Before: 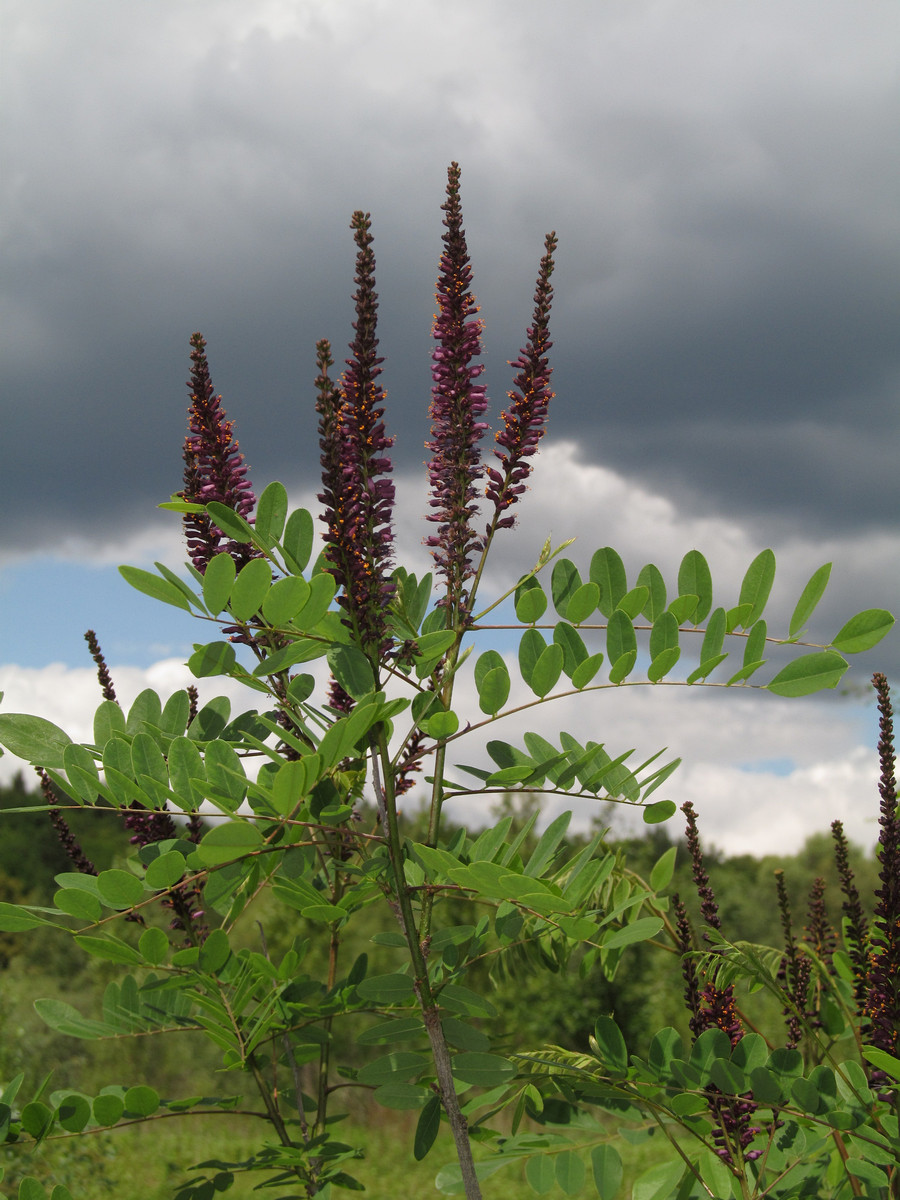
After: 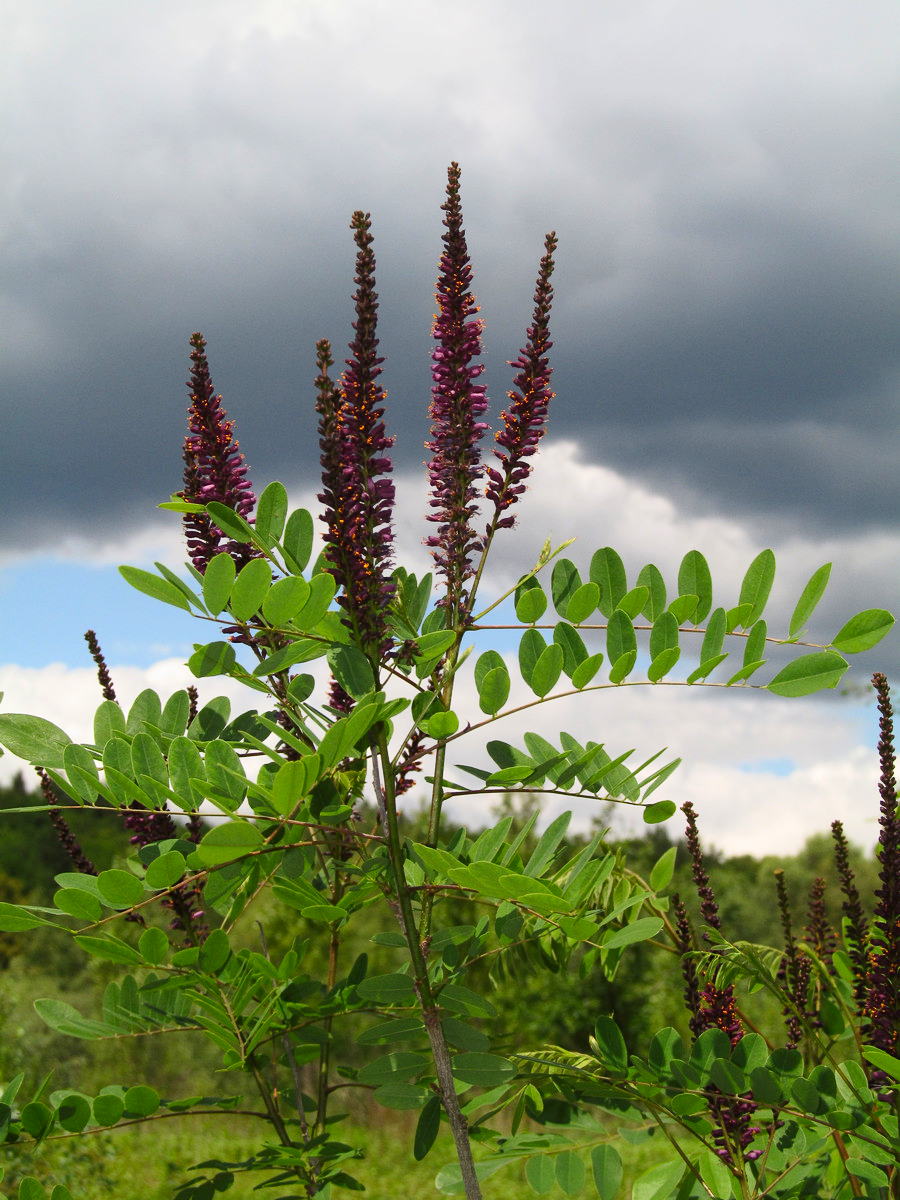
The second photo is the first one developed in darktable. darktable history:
contrast brightness saturation: contrast 0.233, brightness 0.102, saturation 0.288
